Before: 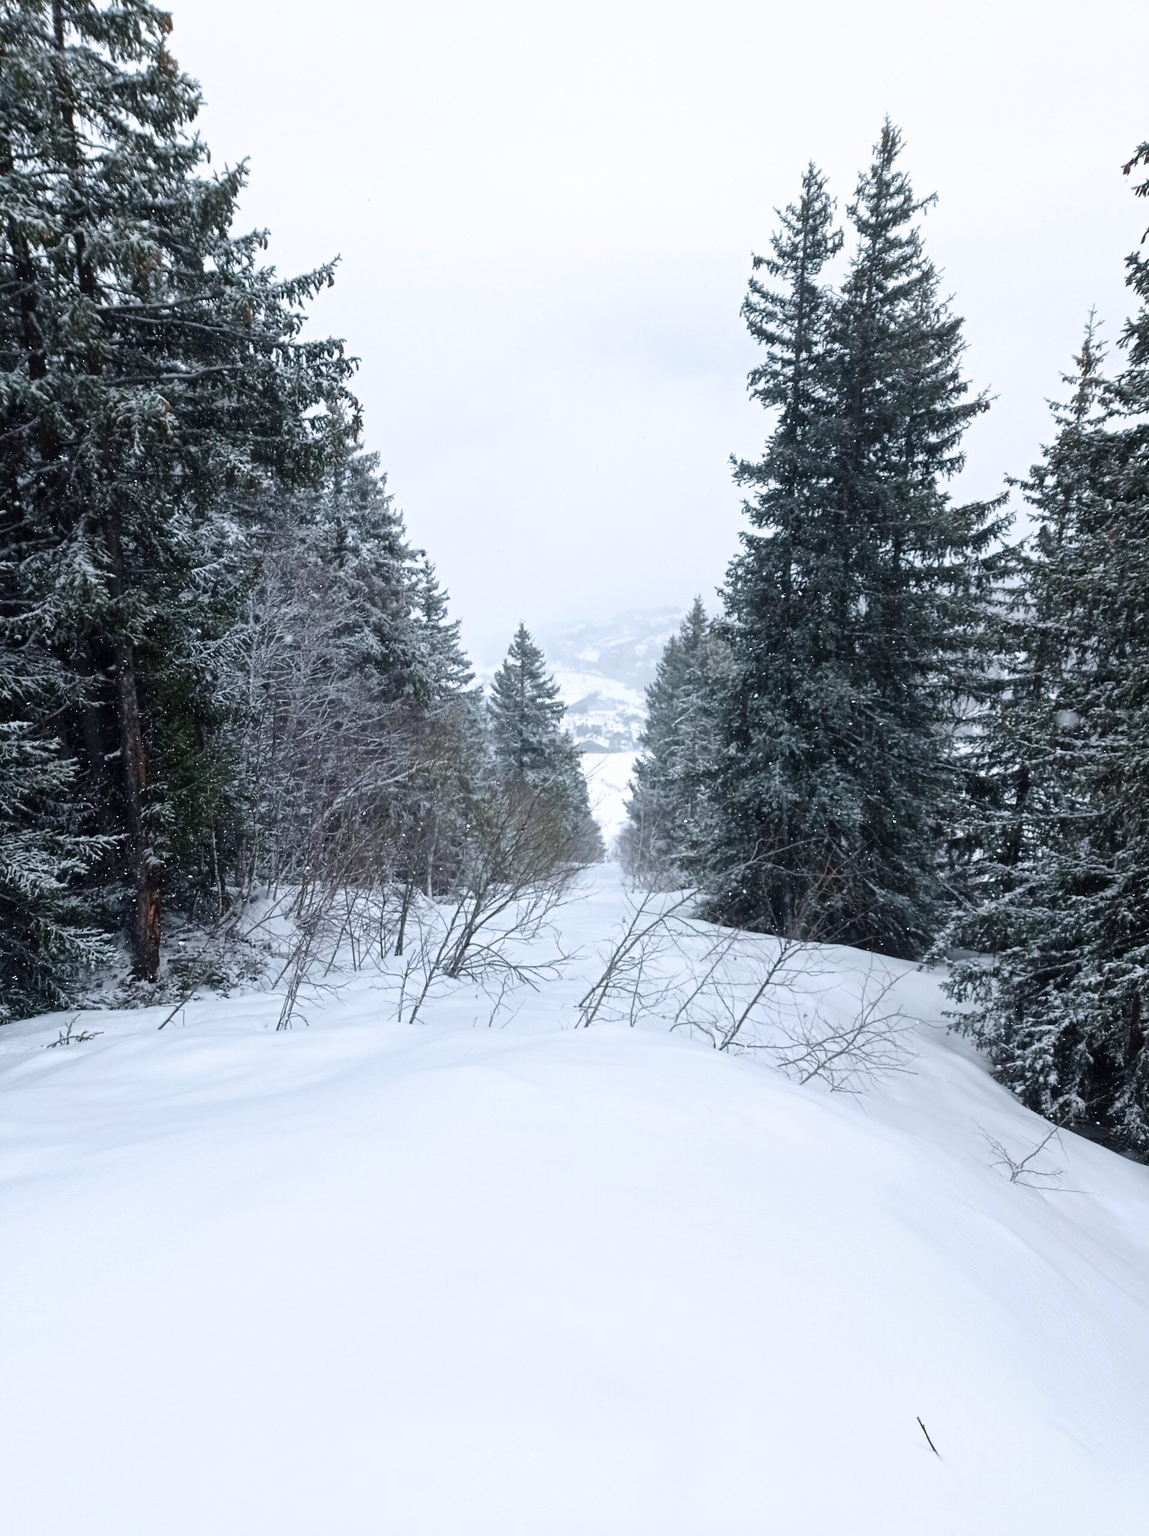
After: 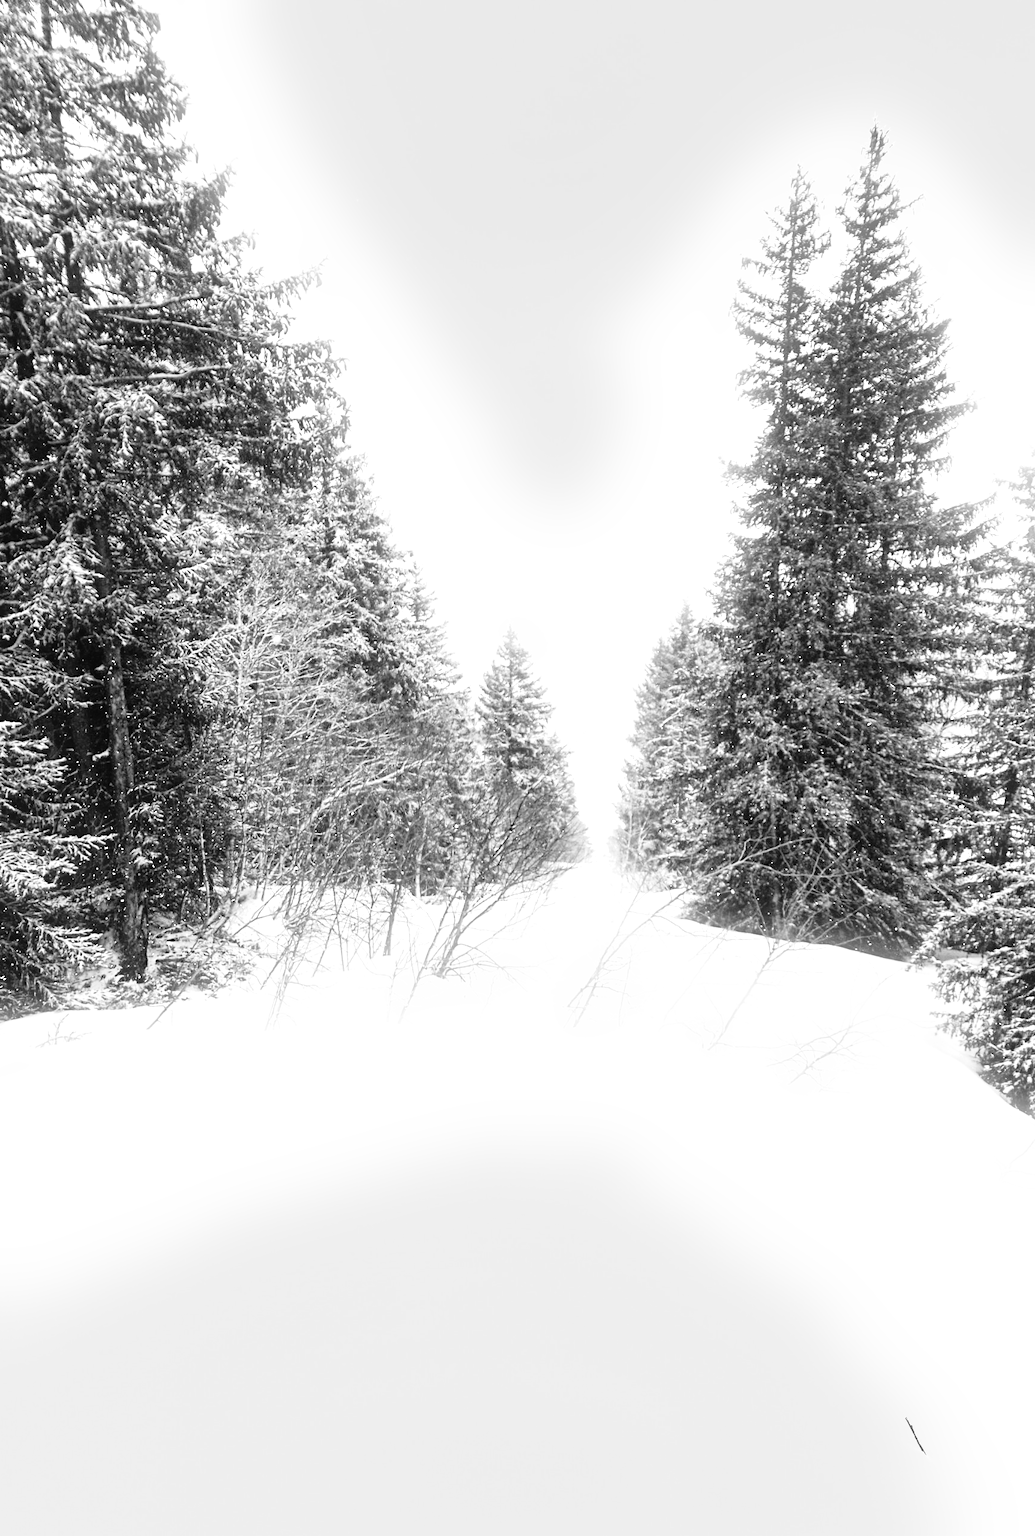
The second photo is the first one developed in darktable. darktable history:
monochrome: a 16.01, b -2.65, highlights 0.52
exposure: black level correction 0.001, exposure 1.398 EV, compensate exposure bias true, compensate highlight preservation false
crop and rotate: left 1.088%, right 8.807%
shadows and highlights: shadows 12, white point adjustment 1.2, soften with gaussian
haze removal: strength 0.29, distance 0.25, compatibility mode true, adaptive false
bloom: size 9%, threshold 100%, strength 7%
tone curve: curves: ch0 [(0, 0.021) (0.049, 0.044) (0.152, 0.14) (0.328, 0.377) (0.473, 0.543) (0.641, 0.705) (0.85, 0.894) (1, 0.969)]; ch1 [(0, 0) (0.302, 0.331) (0.427, 0.433) (0.472, 0.47) (0.502, 0.503) (0.527, 0.521) (0.564, 0.58) (0.614, 0.626) (0.677, 0.701) (0.859, 0.885) (1, 1)]; ch2 [(0, 0) (0.33, 0.301) (0.447, 0.44) (0.487, 0.496) (0.502, 0.516) (0.535, 0.563) (0.565, 0.593) (0.618, 0.628) (1, 1)], color space Lab, independent channels, preserve colors none
